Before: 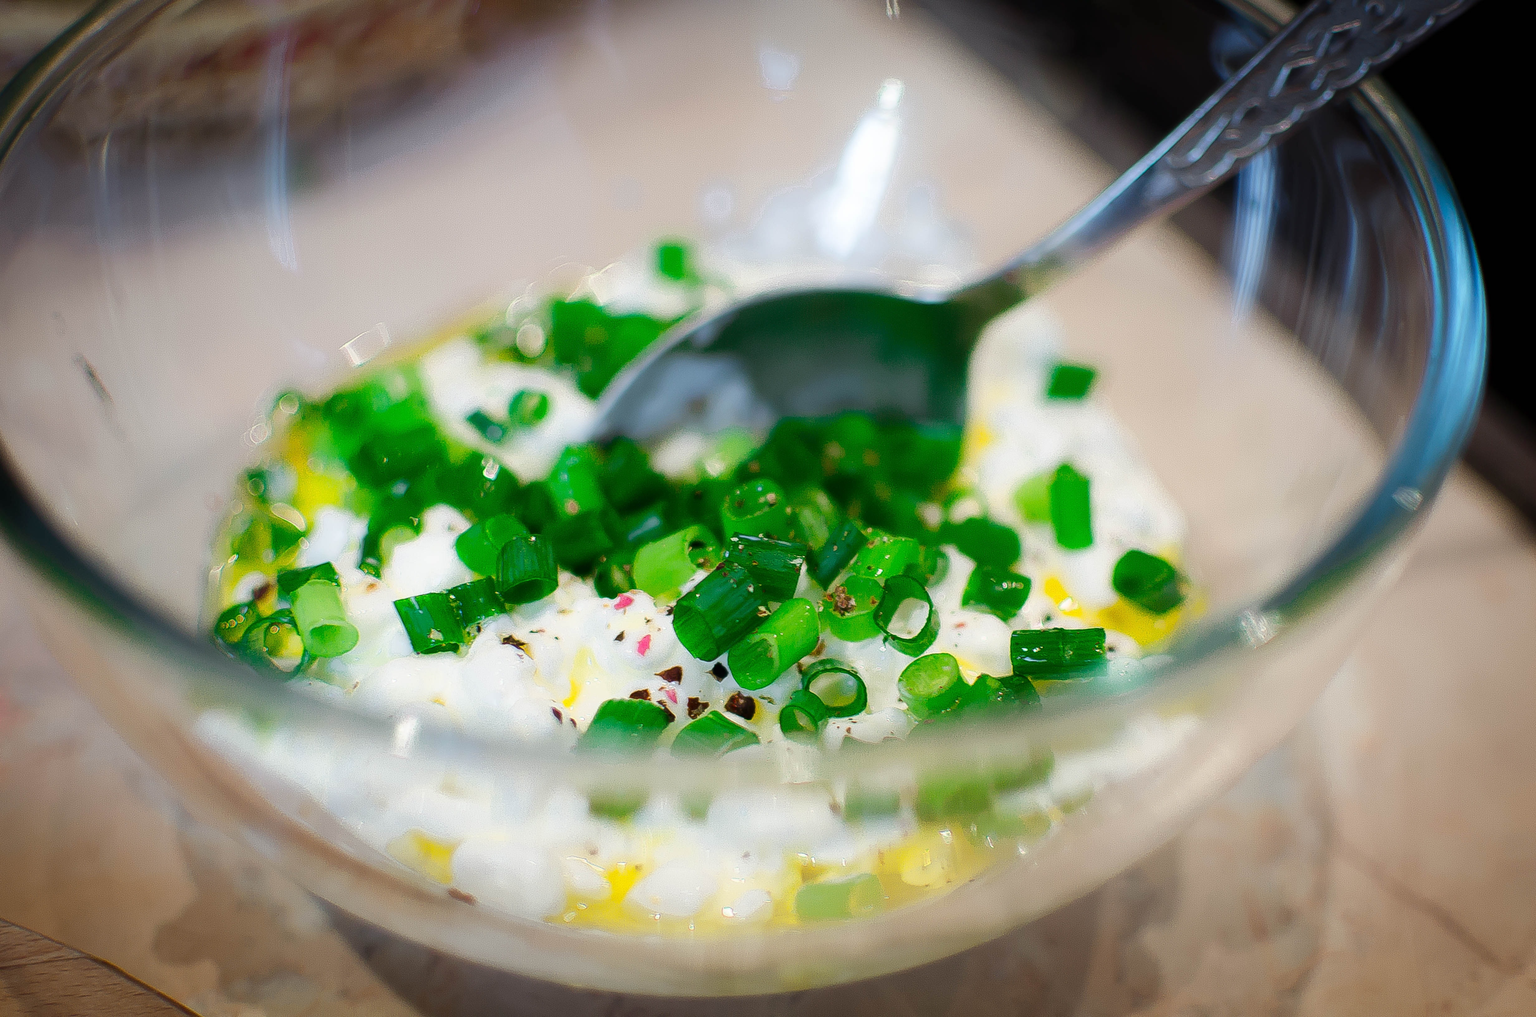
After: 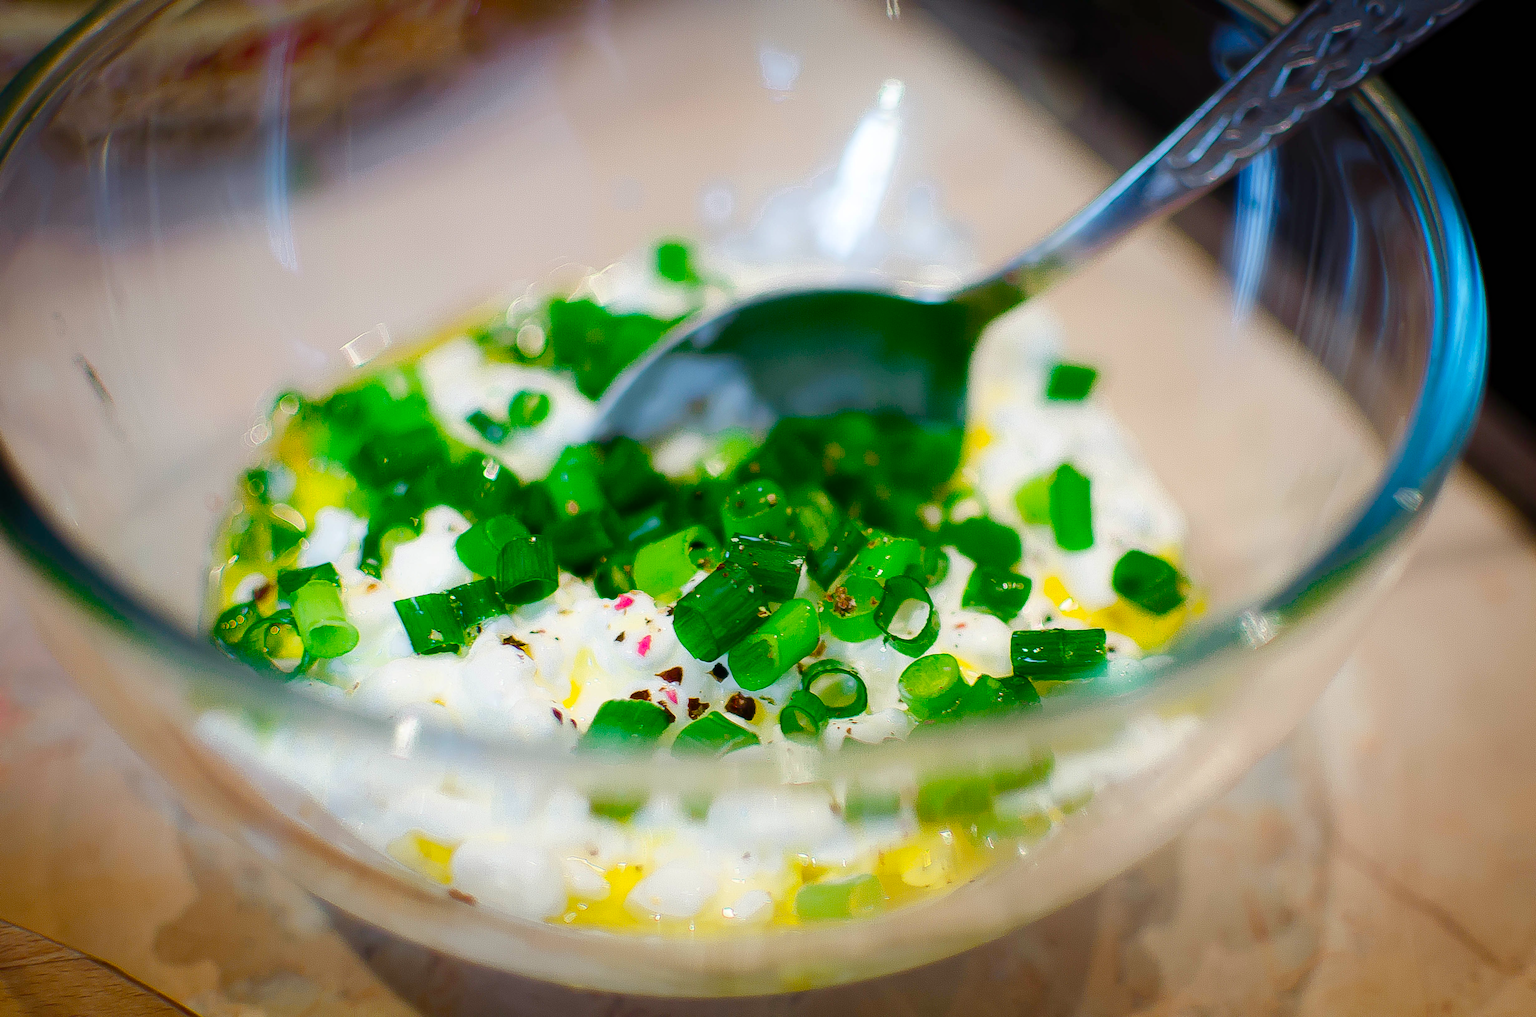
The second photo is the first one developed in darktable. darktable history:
local contrast: mode bilateral grid, contrast 10, coarseness 24, detail 110%, midtone range 0.2
color balance rgb: linear chroma grading › global chroma 15.54%, perceptual saturation grading › global saturation 20.75%, perceptual saturation grading › highlights -19.913%, perceptual saturation grading › shadows 29.43%, global vibrance 20%
